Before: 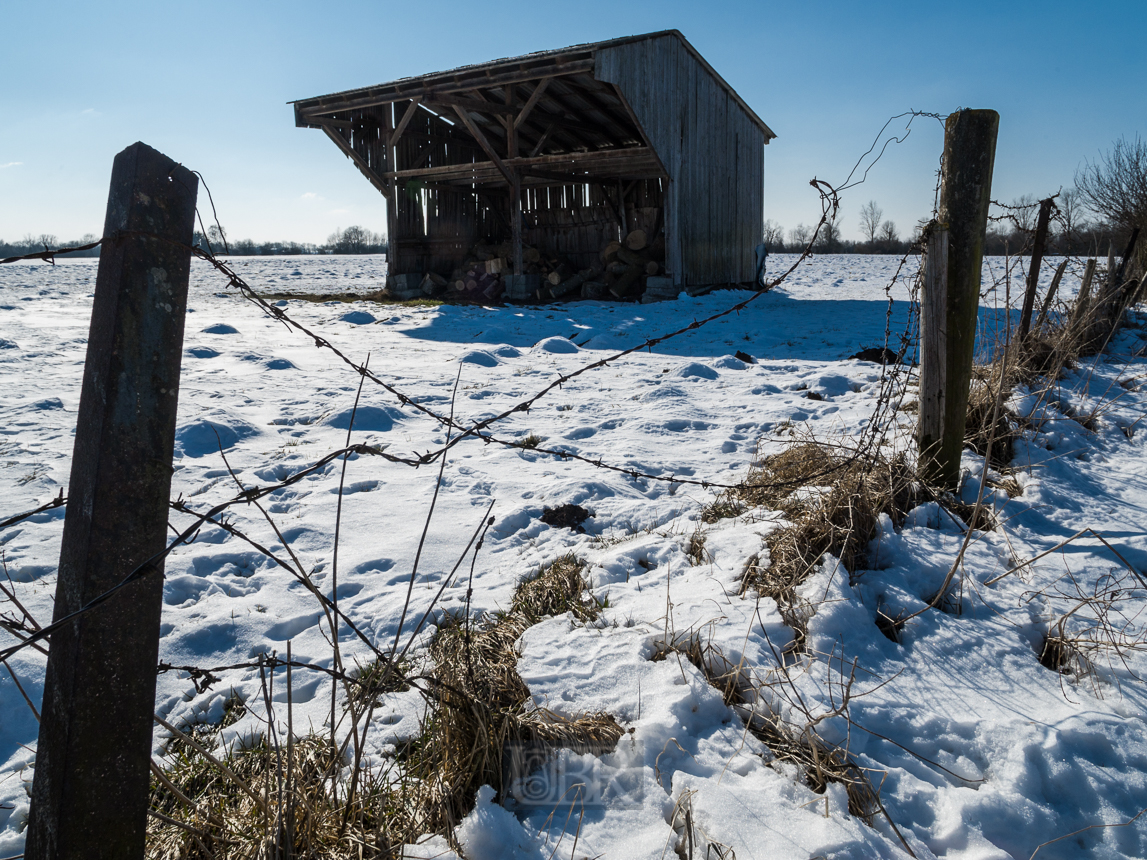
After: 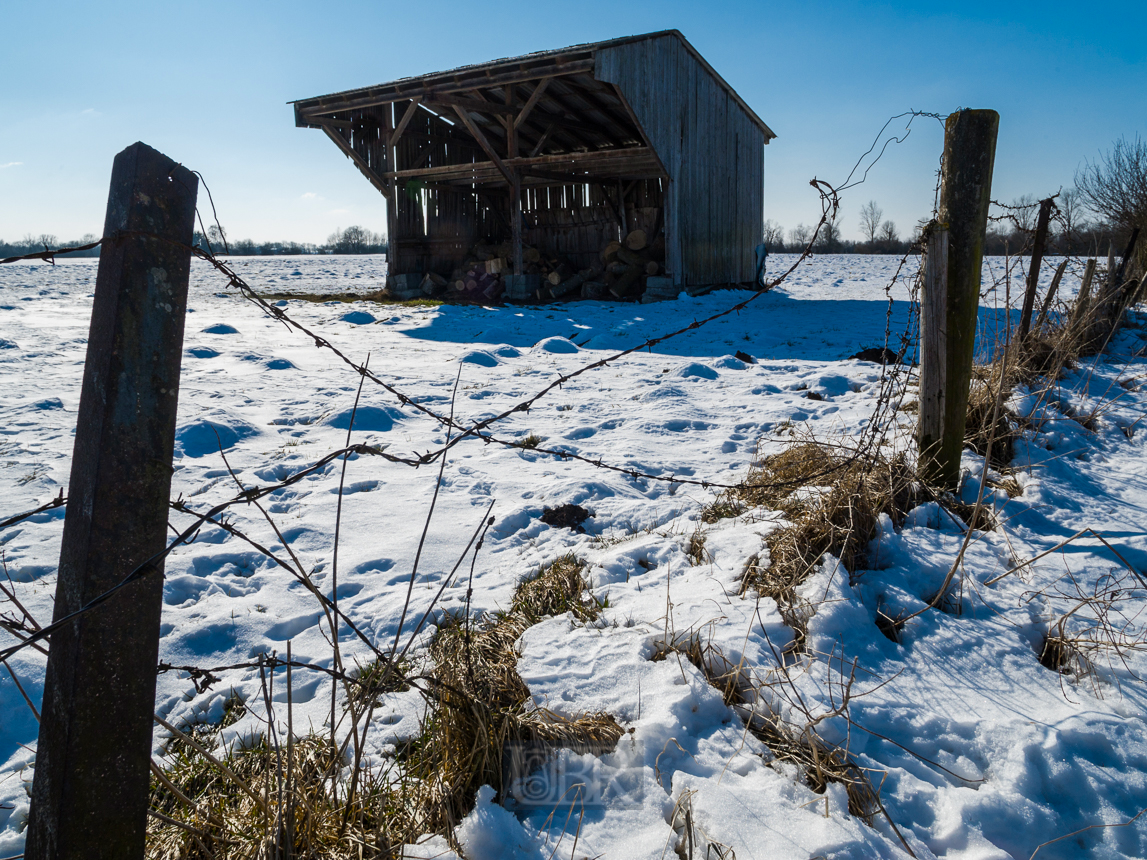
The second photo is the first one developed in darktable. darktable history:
color balance rgb: perceptual saturation grading › global saturation 9.189%, perceptual saturation grading › highlights -12.731%, perceptual saturation grading › mid-tones 14.38%, perceptual saturation grading › shadows 22.256%, global vibrance 20%
